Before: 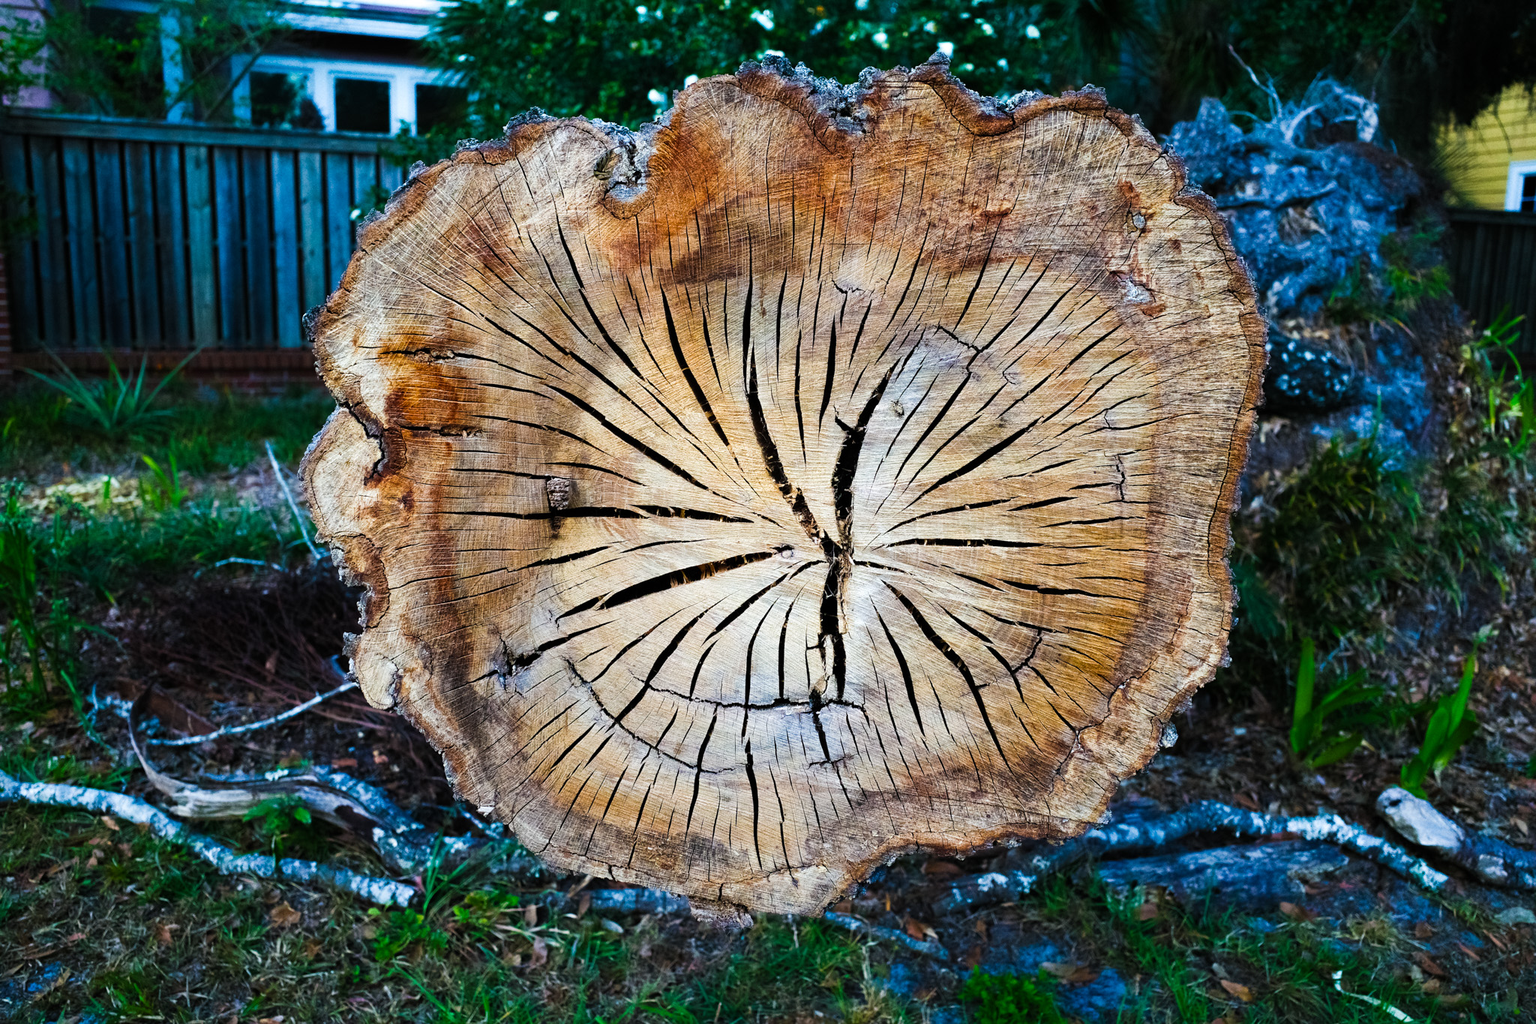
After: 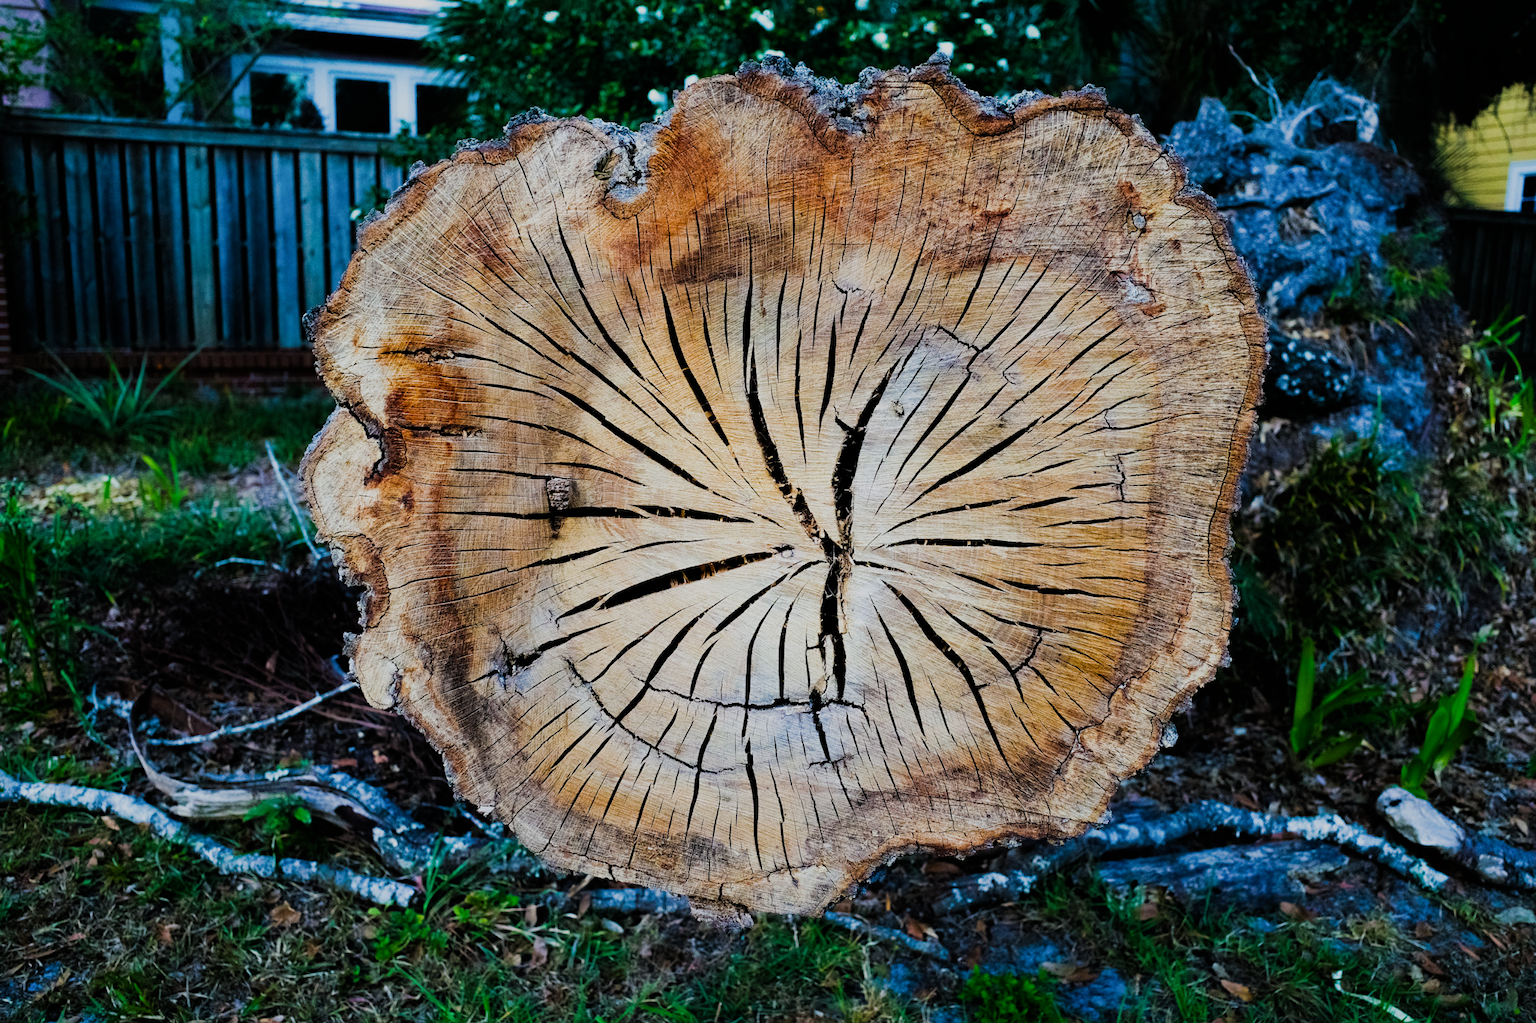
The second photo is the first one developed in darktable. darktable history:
filmic rgb: black relative exposure -7.65 EV, white relative exposure 4.56 EV, threshold 3.06 EV, hardness 3.61, enable highlight reconstruction true
